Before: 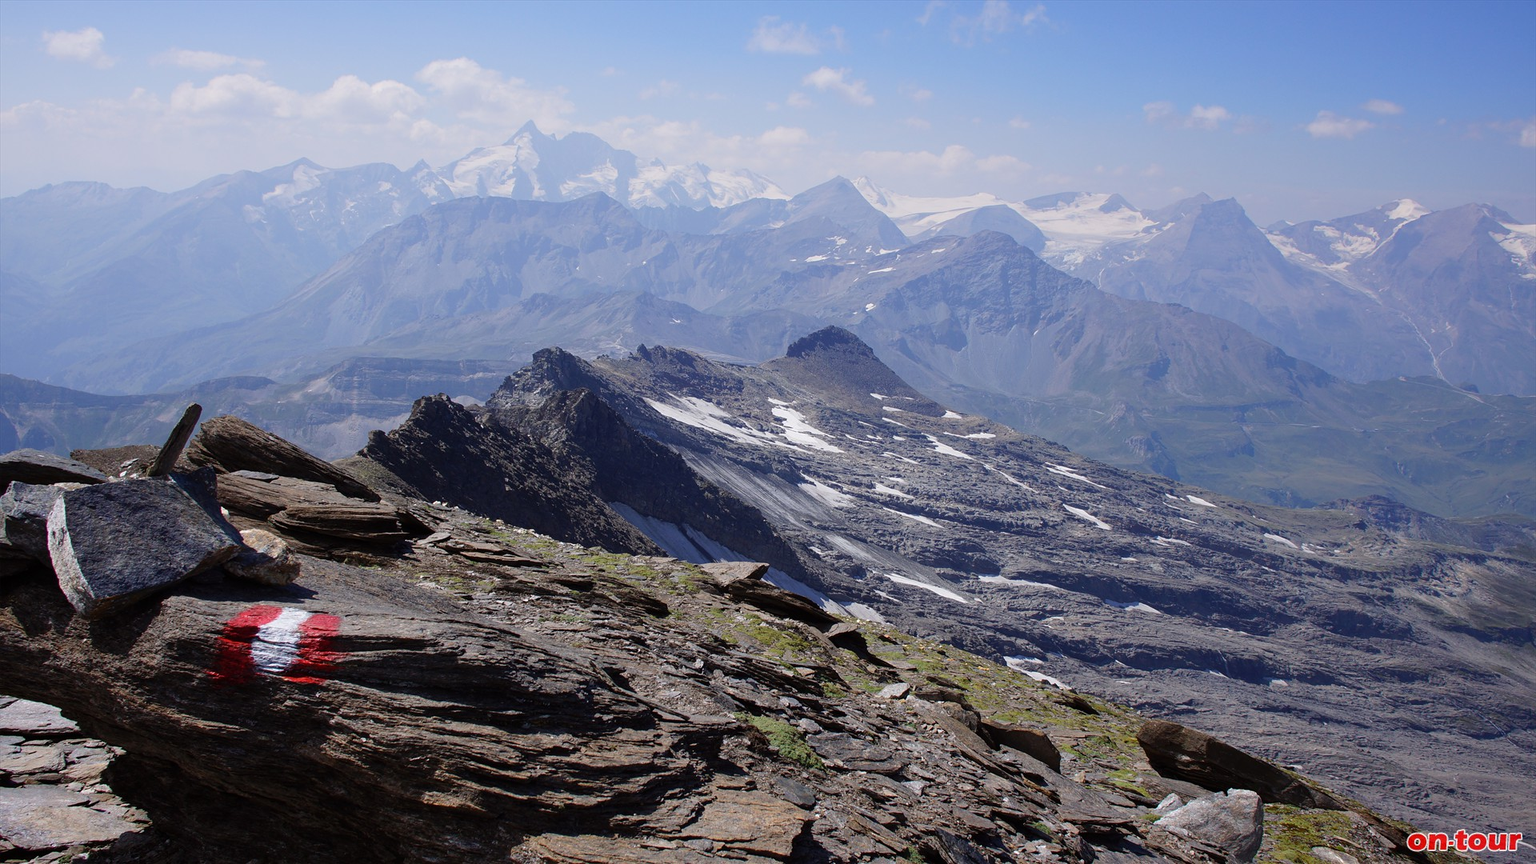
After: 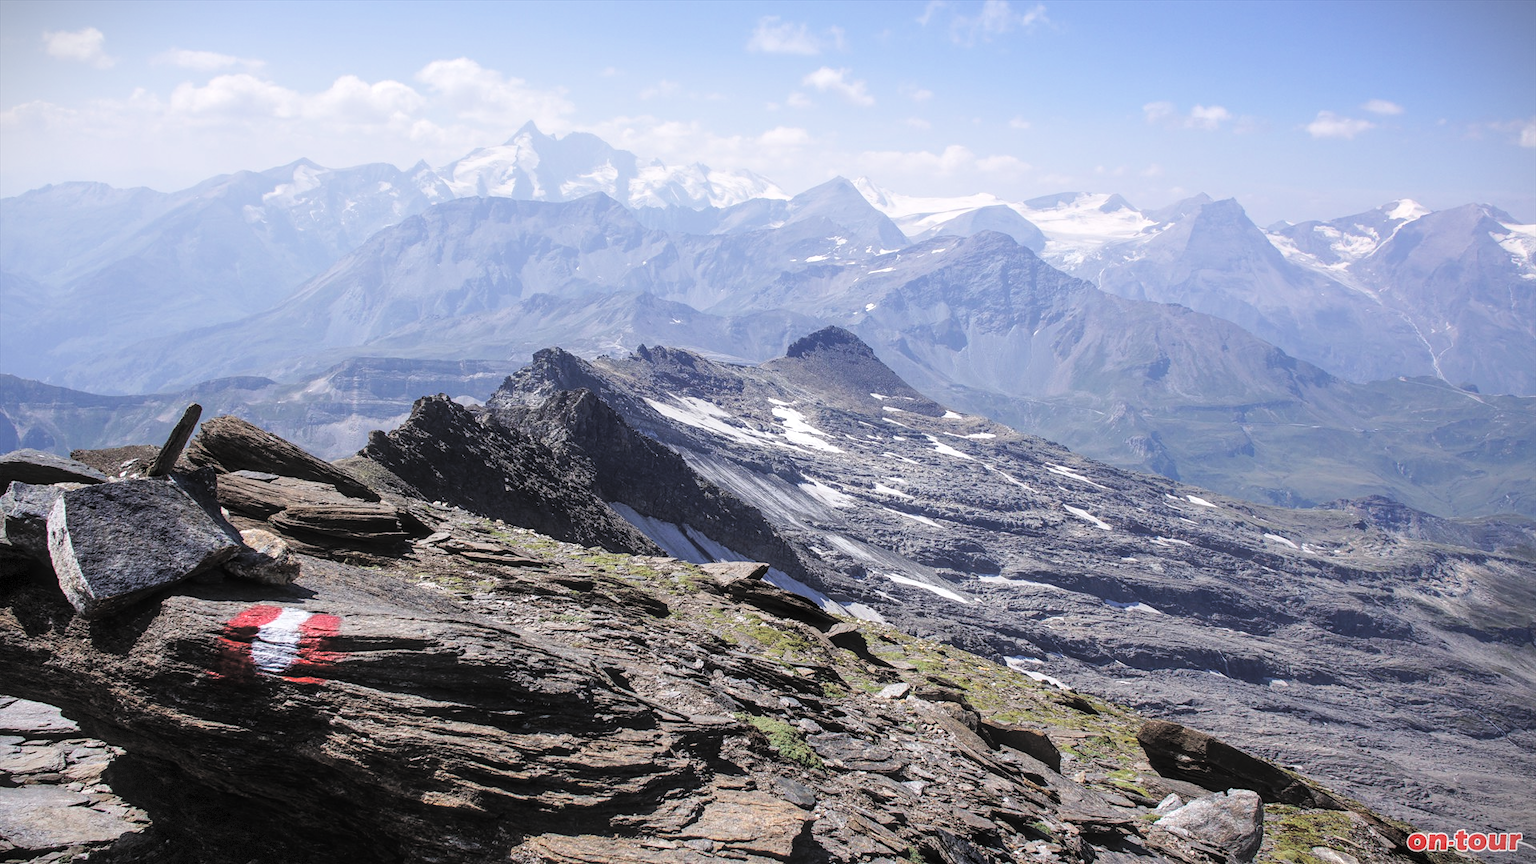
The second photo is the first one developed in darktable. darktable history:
local contrast: highlights 61%, detail 143%, midtone range 0.429
vignetting: fall-off start 99.79%, width/height ratio 1.303, dithering 8-bit output
exposure: black level correction -0.029, compensate highlight preservation false
tone equalizer: -8 EV -0.759 EV, -7 EV -0.73 EV, -6 EV -0.574 EV, -5 EV -0.386 EV, -3 EV 0.379 EV, -2 EV 0.6 EV, -1 EV 0.689 EV, +0 EV 0.722 EV
filmic rgb: black relative exposure -3.84 EV, white relative exposure 3.49 EV, hardness 2.61, contrast 1.102
